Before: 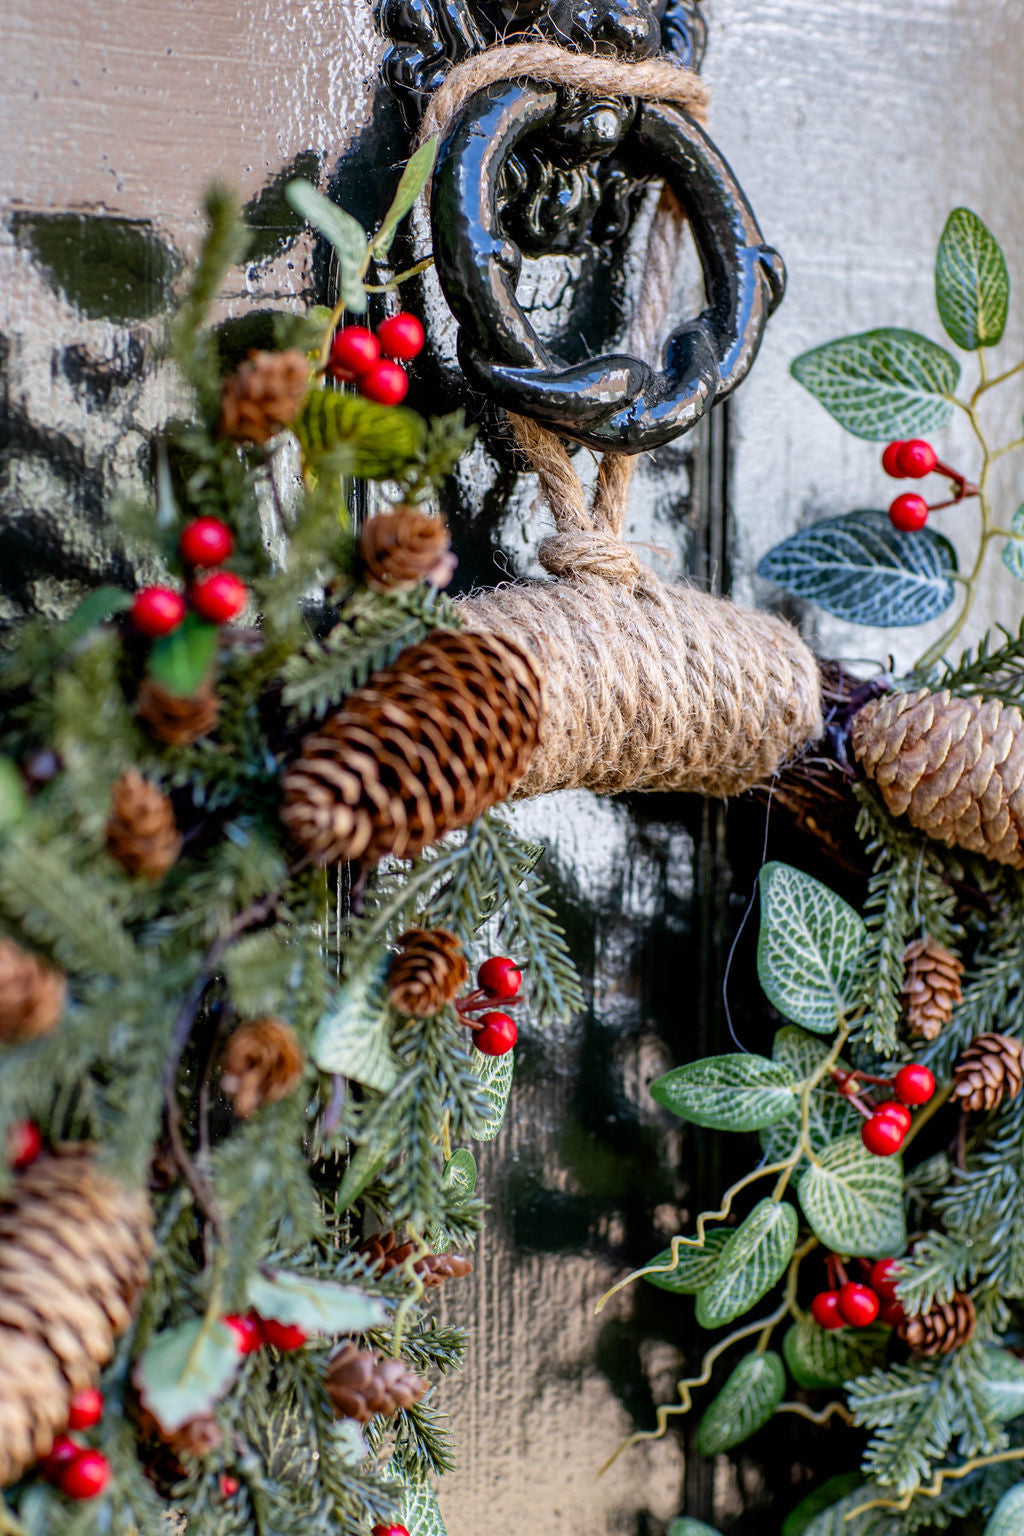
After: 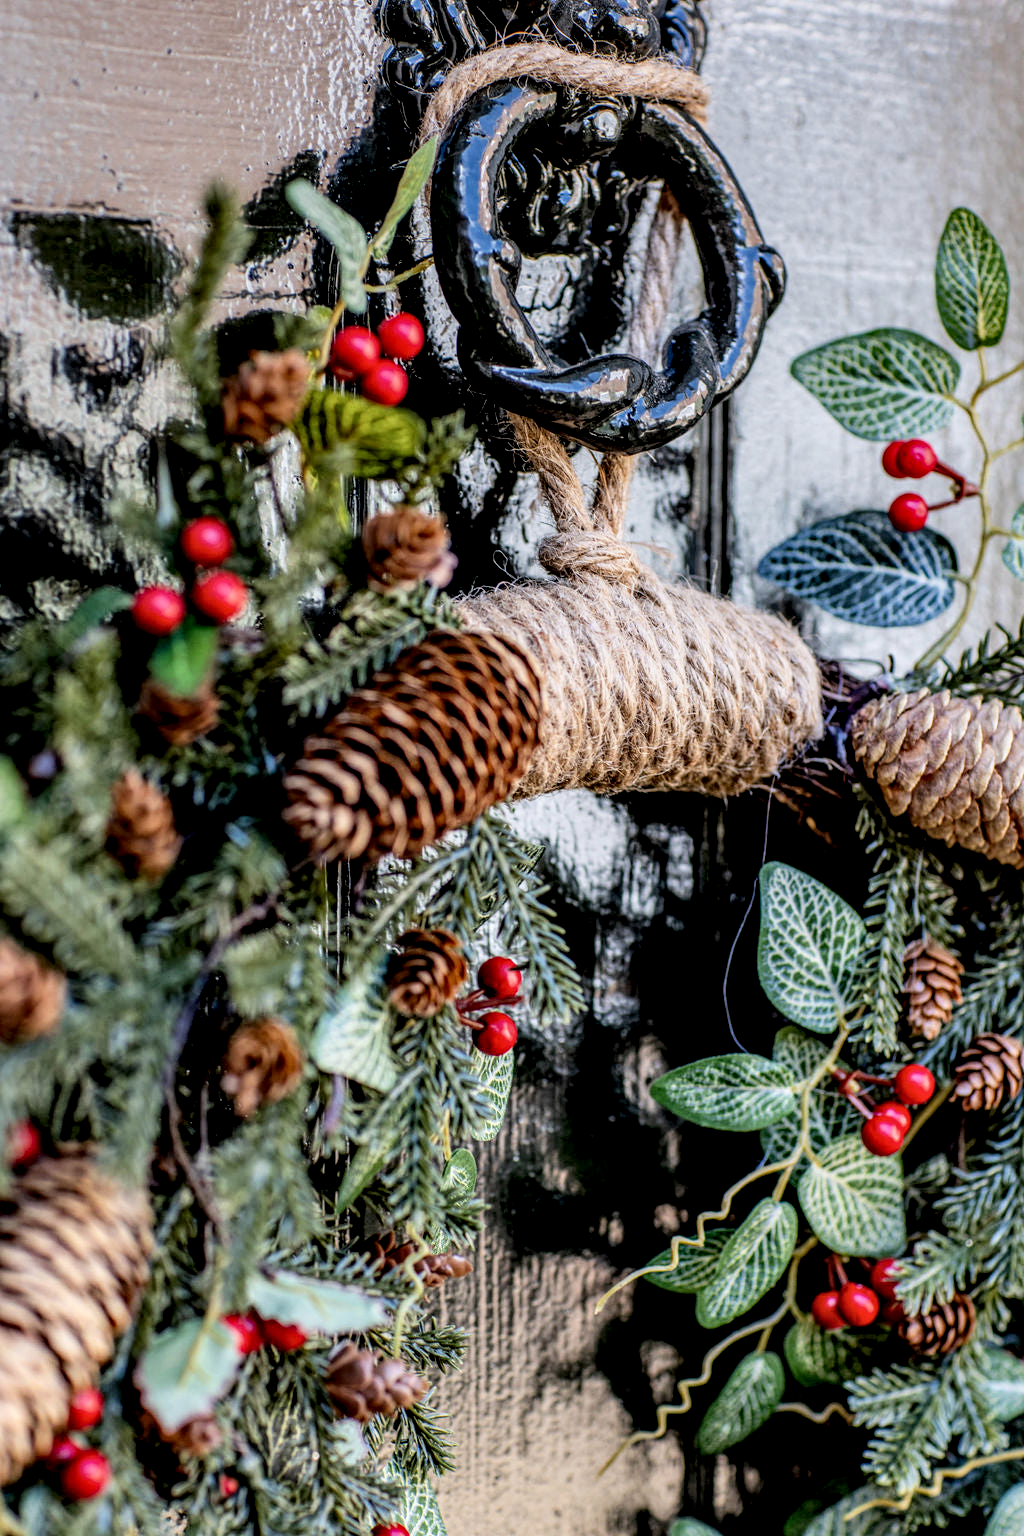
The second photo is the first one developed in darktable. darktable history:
filmic rgb: black relative exposure -7.65 EV, white relative exposure 4.56 EV, hardness 3.61, color science v6 (2022)
local contrast: highlights 79%, shadows 56%, detail 175%, midtone range 0.428
